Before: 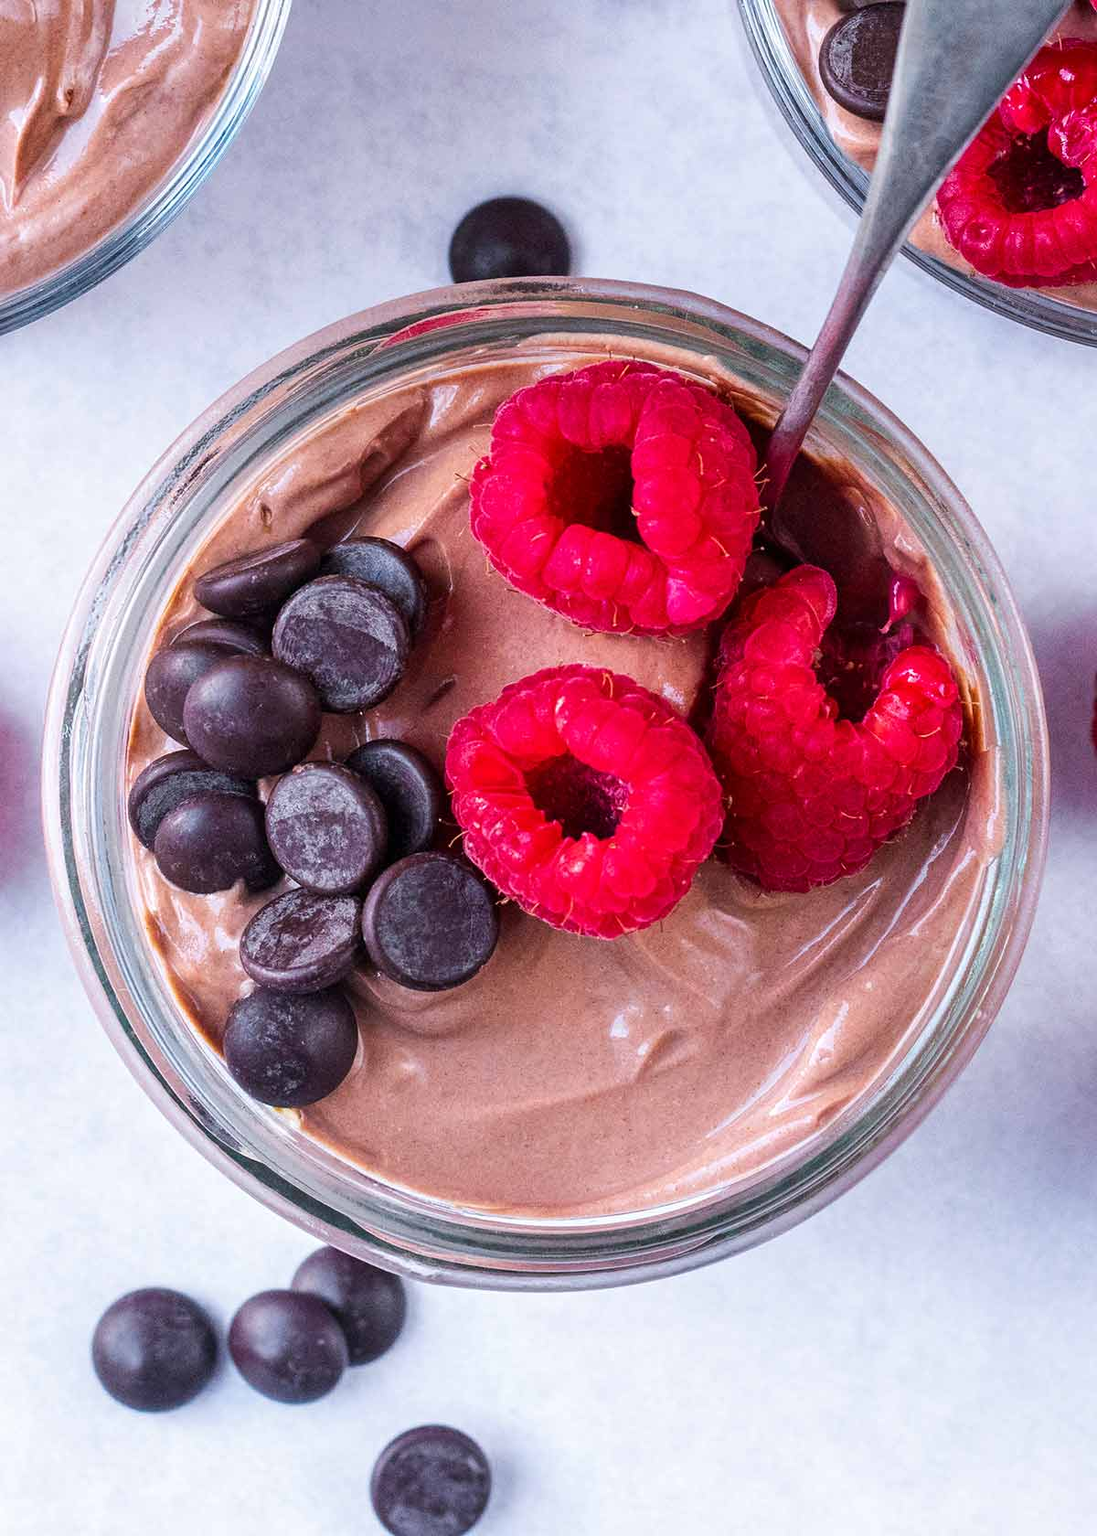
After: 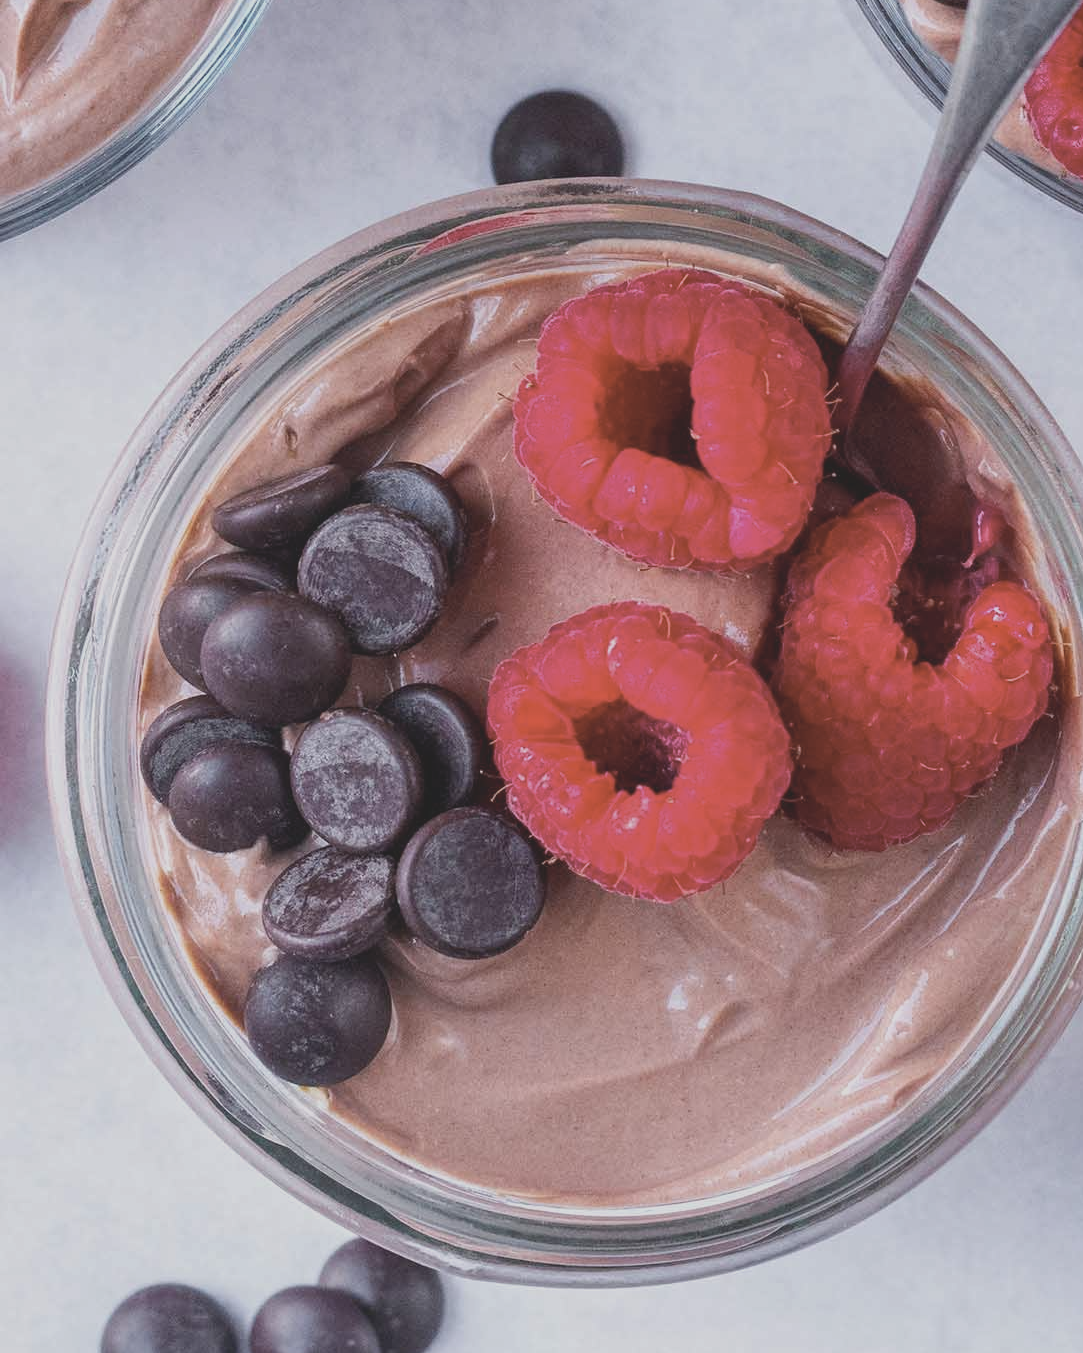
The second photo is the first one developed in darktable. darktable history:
crop: top 7.49%, right 9.717%, bottom 11.943%
contrast brightness saturation: contrast -0.26, saturation -0.43
